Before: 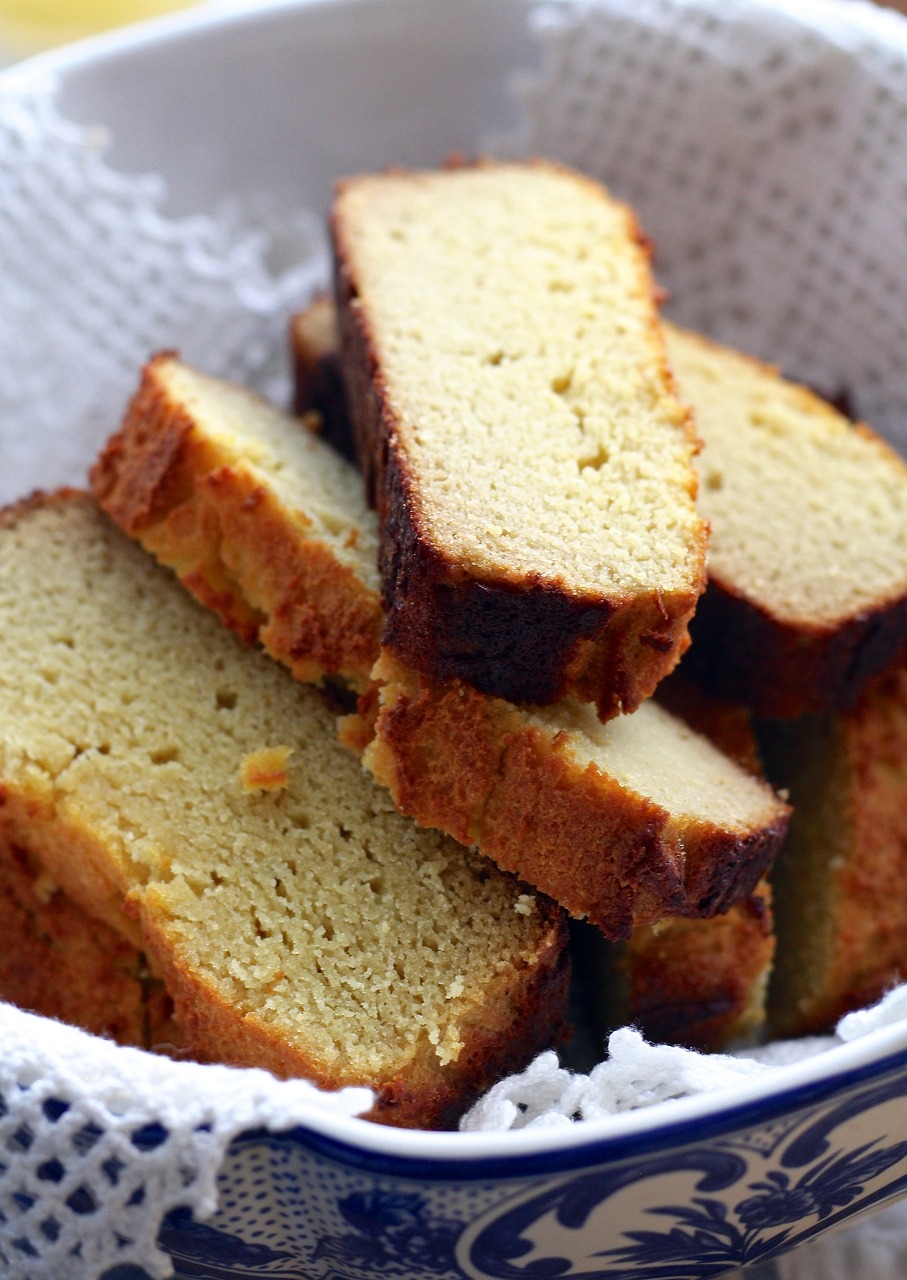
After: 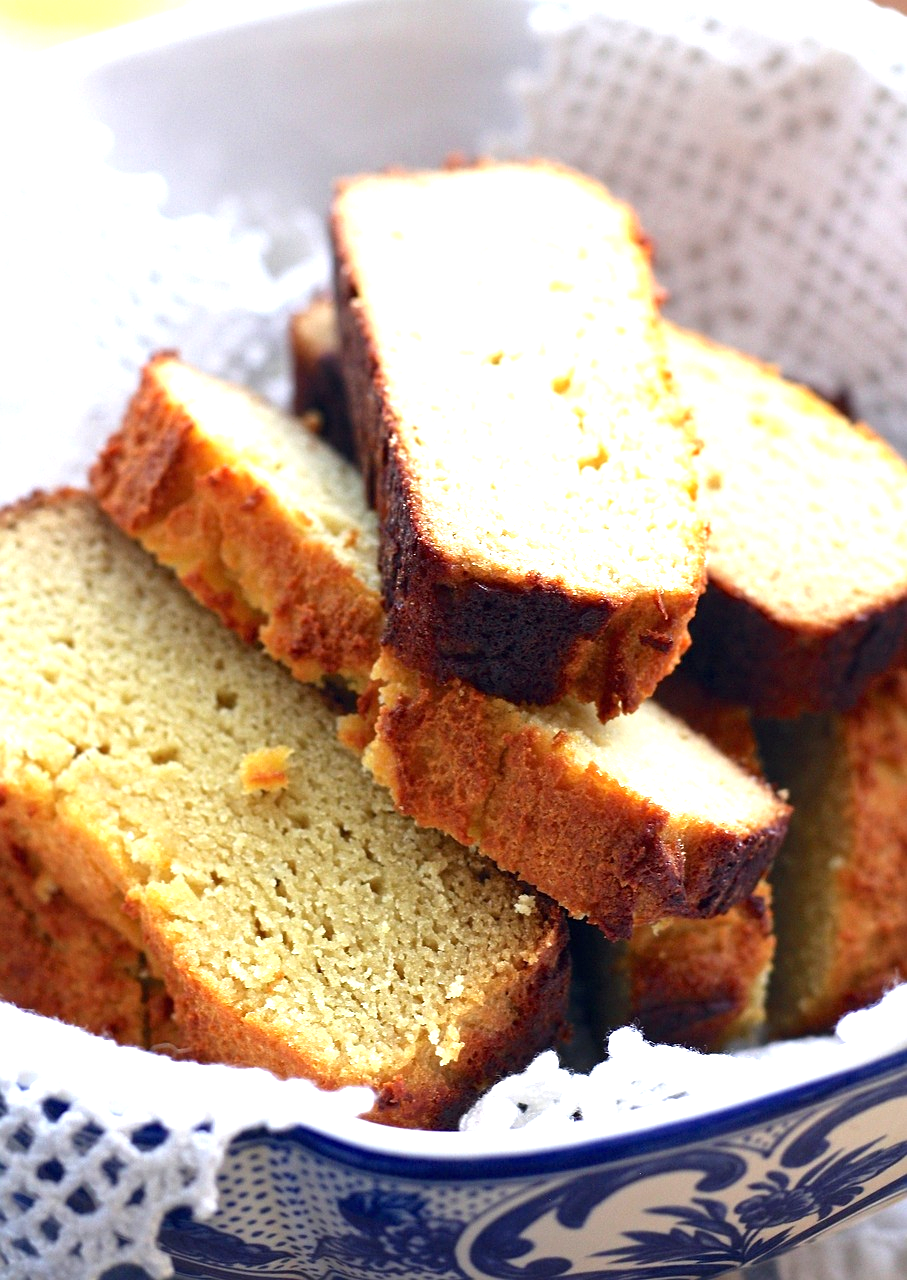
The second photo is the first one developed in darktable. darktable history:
sharpen: amount 0.2
exposure: black level correction 0, exposure 1.1 EV, compensate exposure bias true, compensate highlight preservation false
